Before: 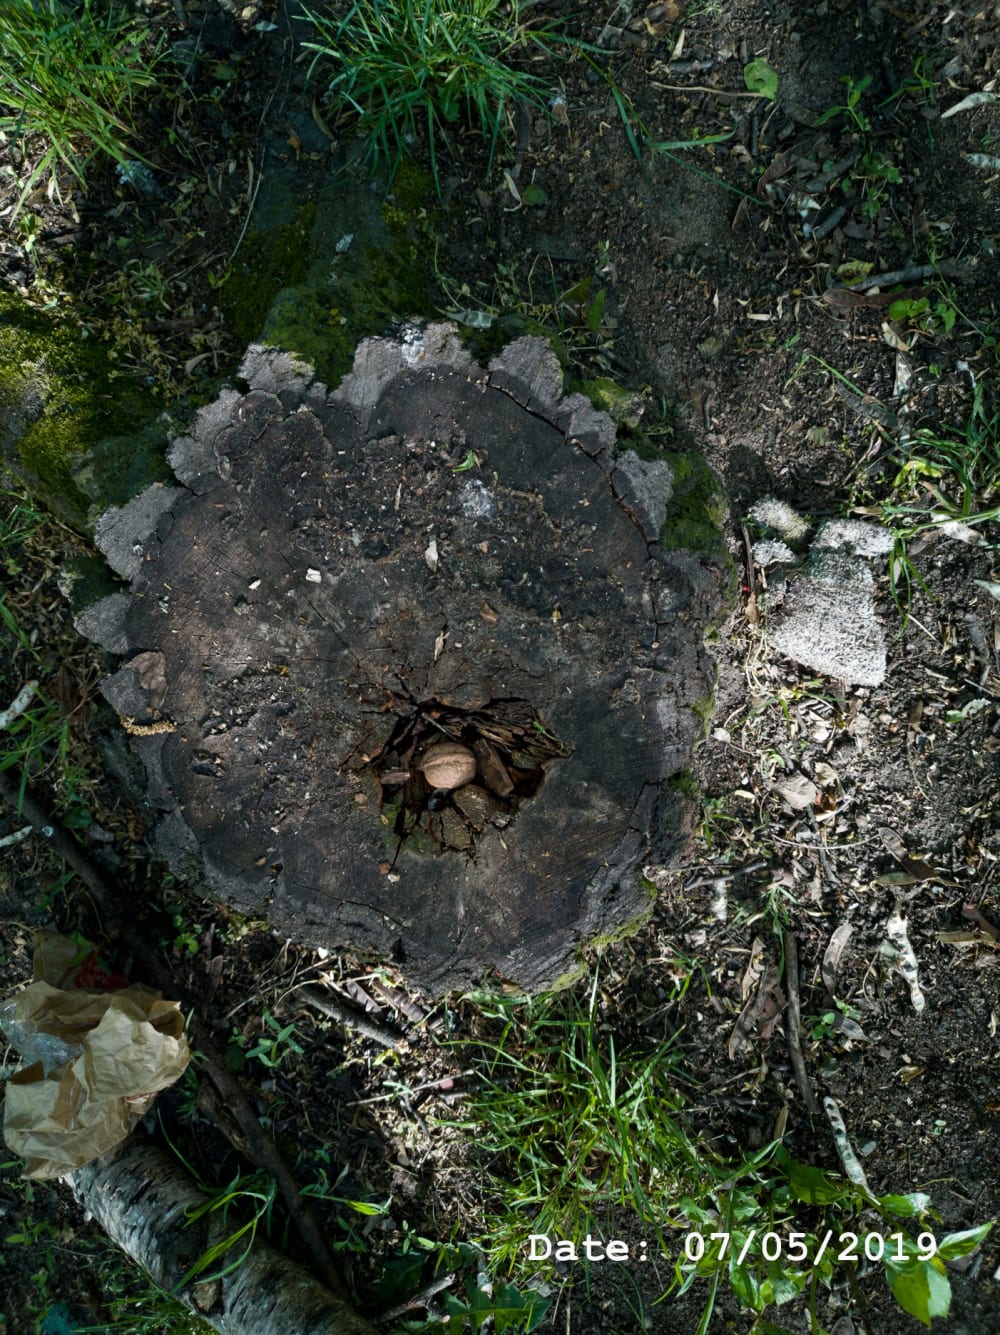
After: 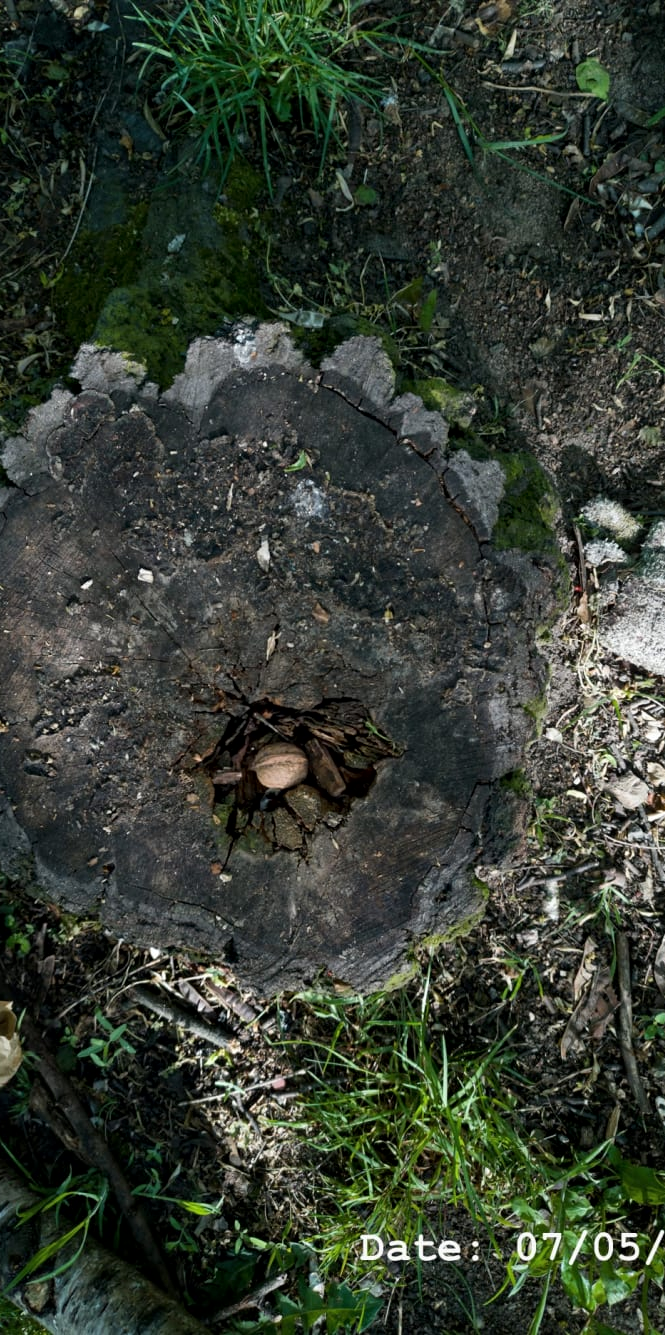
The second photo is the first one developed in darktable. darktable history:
crop: left 16.899%, right 16.556%
local contrast: mode bilateral grid, contrast 20, coarseness 50, detail 120%, midtone range 0.2
